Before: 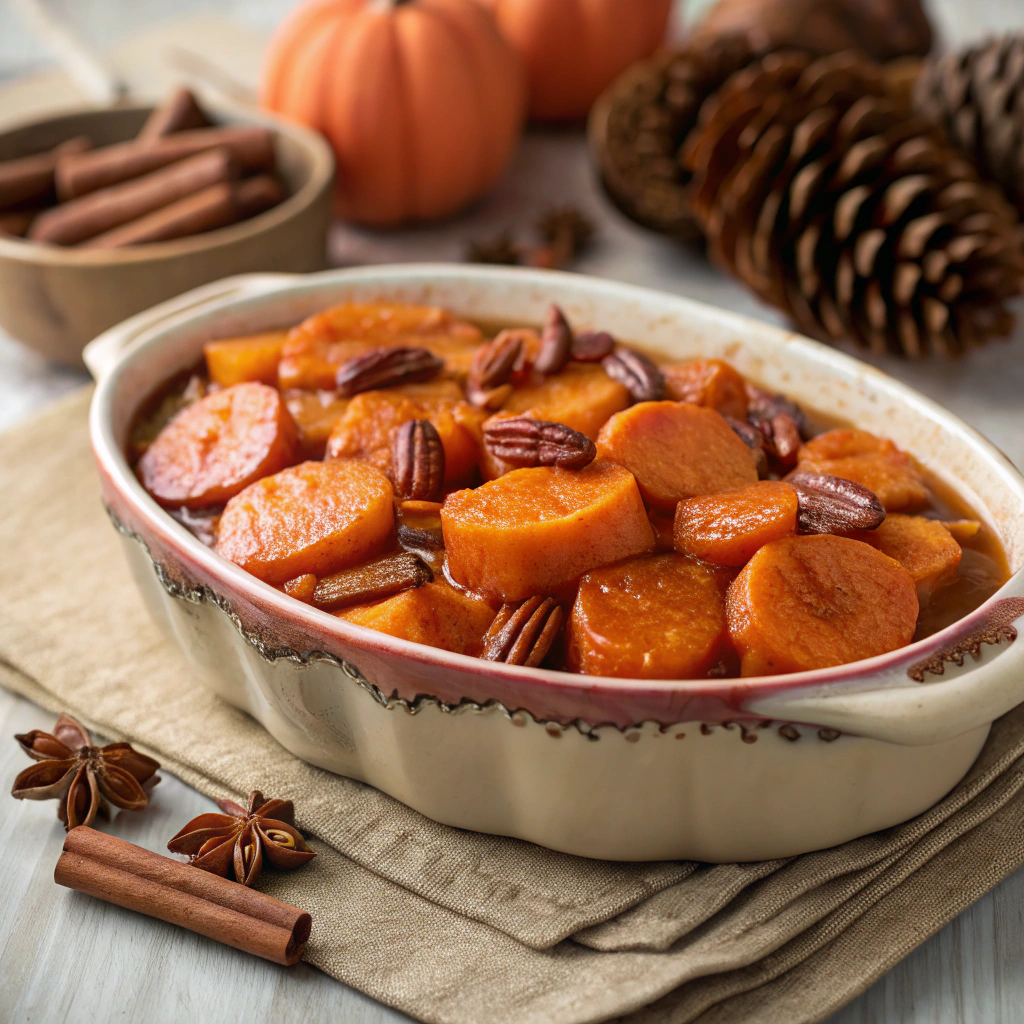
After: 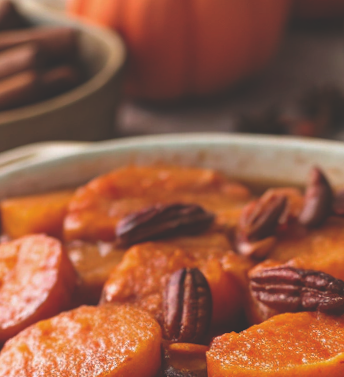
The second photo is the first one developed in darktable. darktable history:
crop: left 15.452%, top 5.459%, right 43.956%, bottom 56.62%
rotate and perspective: rotation 0.72°, lens shift (vertical) -0.352, lens shift (horizontal) -0.051, crop left 0.152, crop right 0.859, crop top 0.019, crop bottom 0.964
rgb curve: curves: ch0 [(0, 0.186) (0.314, 0.284) (0.775, 0.708) (1, 1)], compensate middle gray true, preserve colors none
